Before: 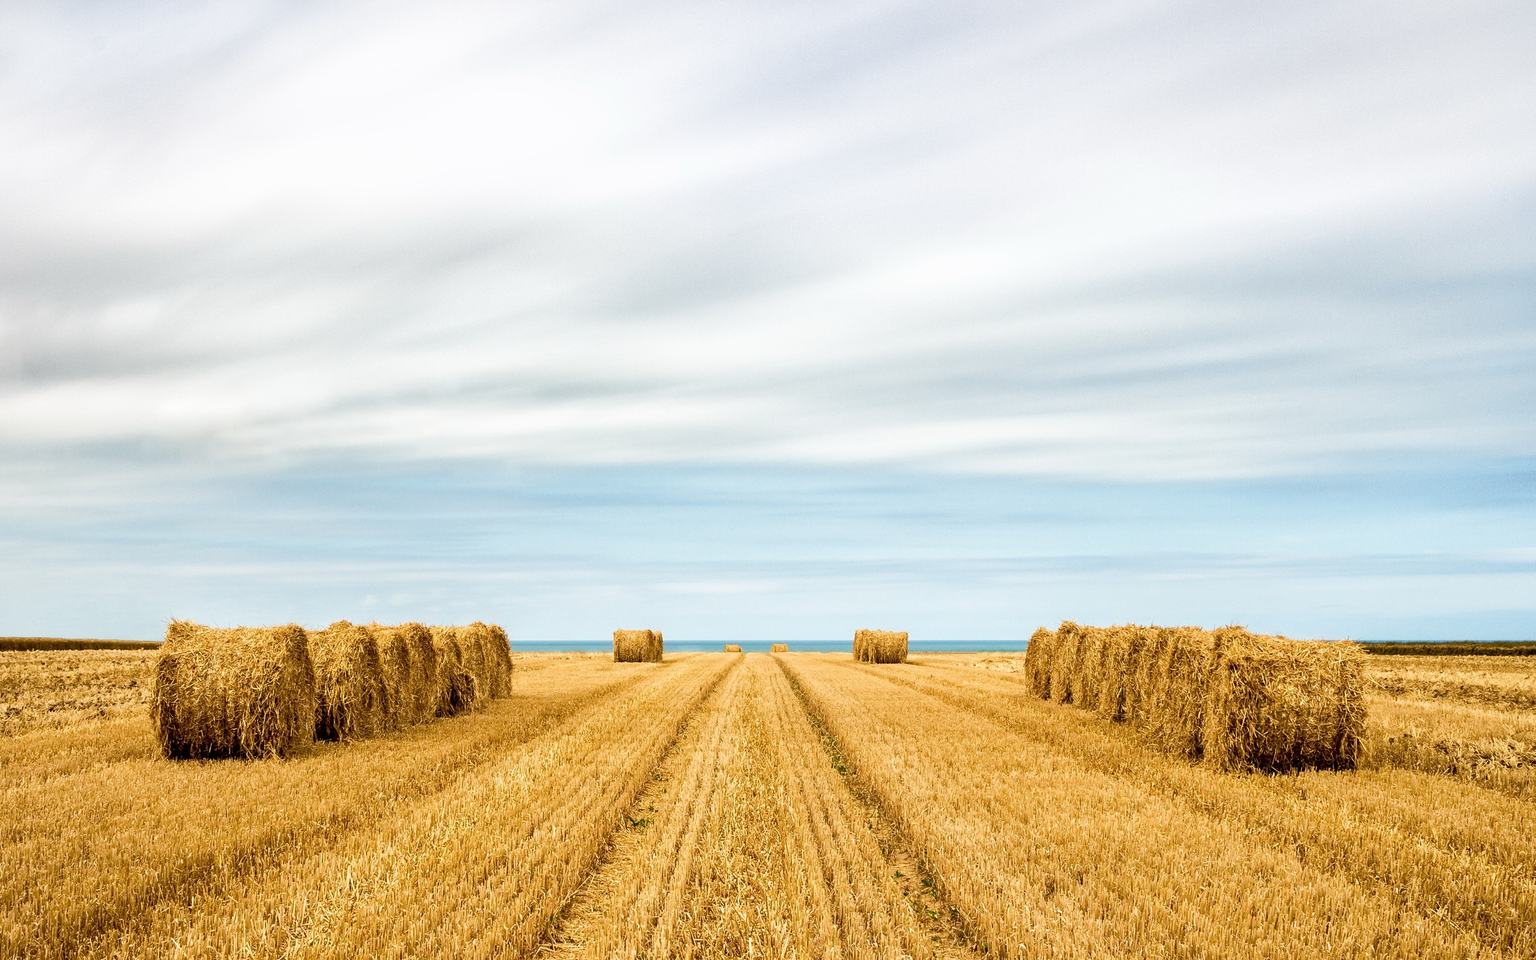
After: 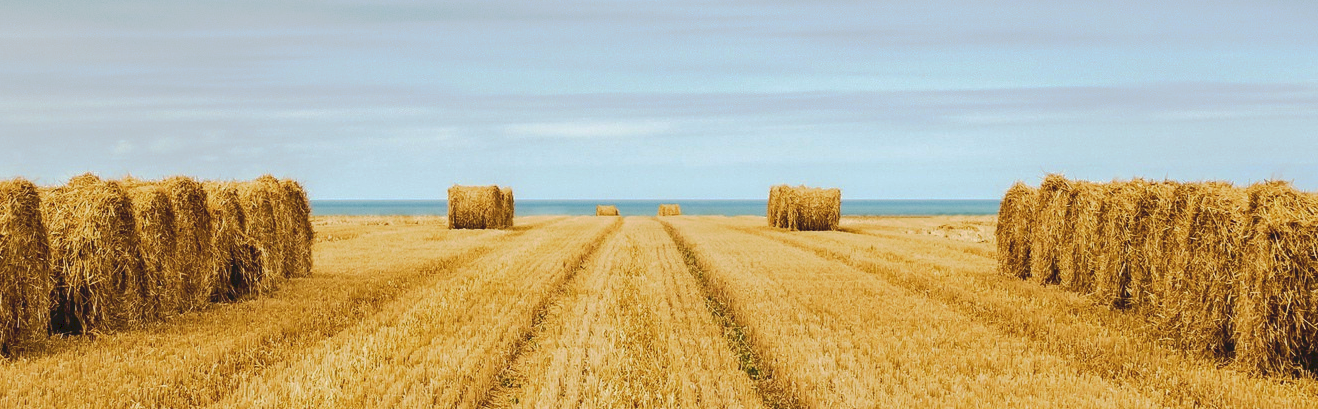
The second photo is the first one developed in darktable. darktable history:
tone curve: curves: ch0 [(0, 0) (0.003, 0.096) (0.011, 0.096) (0.025, 0.098) (0.044, 0.099) (0.069, 0.106) (0.1, 0.128) (0.136, 0.153) (0.177, 0.186) (0.224, 0.218) (0.277, 0.265) (0.335, 0.316) (0.399, 0.374) (0.468, 0.445) (0.543, 0.526) (0.623, 0.605) (0.709, 0.681) (0.801, 0.758) (0.898, 0.819) (1, 1)], preserve colors none
crop: left 18.091%, top 51.13%, right 17.525%, bottom 16.85%
